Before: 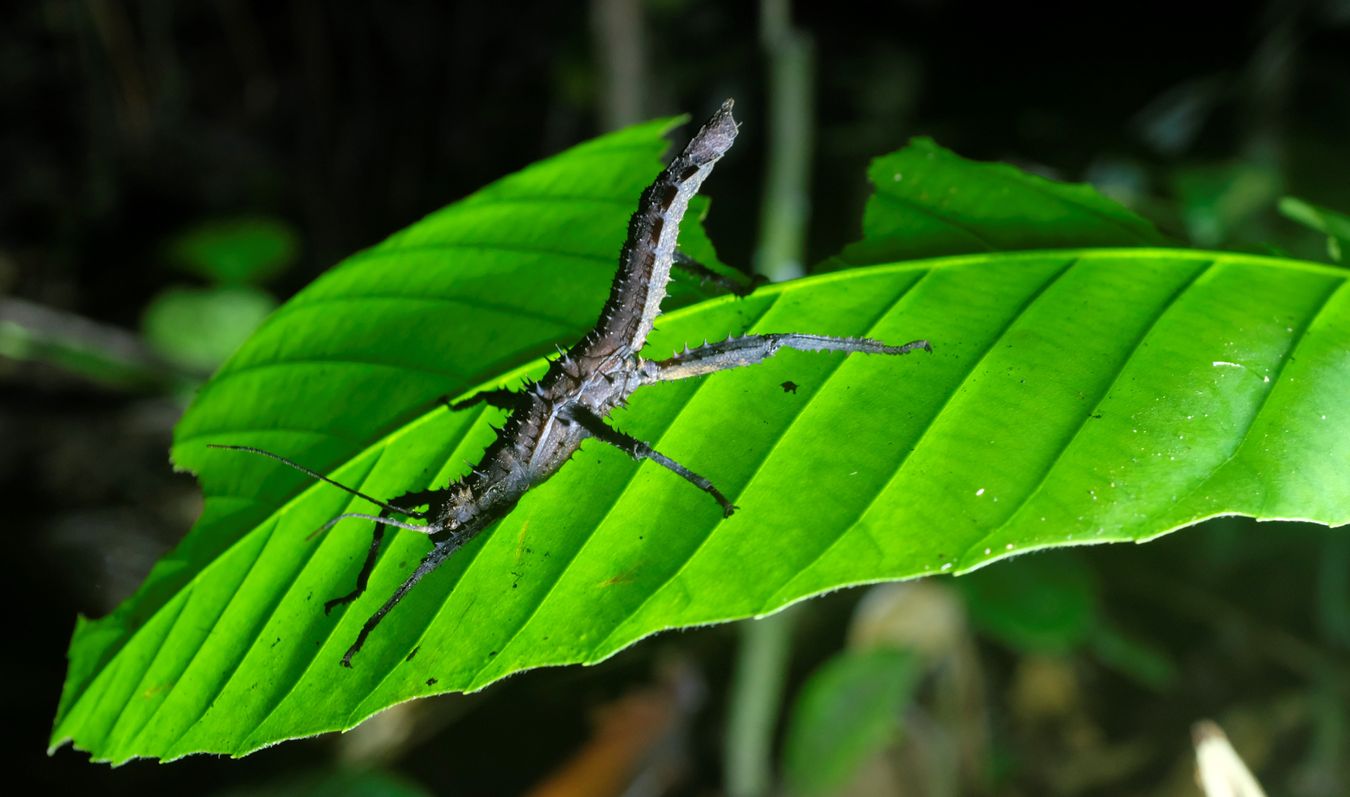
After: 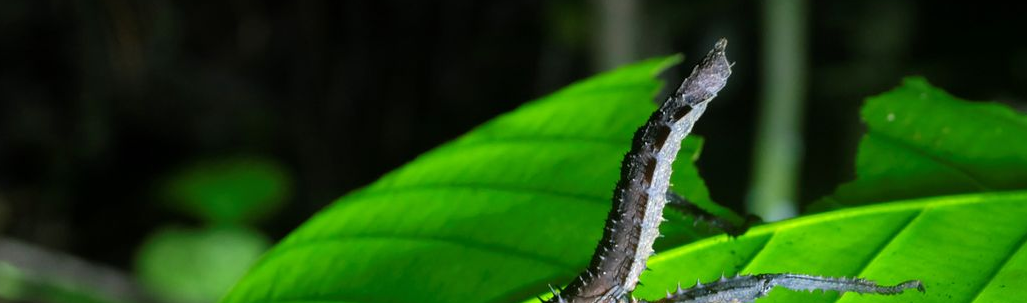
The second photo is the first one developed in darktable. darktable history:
crop: left 0.553%, top 7.635%, right 23.318%, bottom 54.223%
